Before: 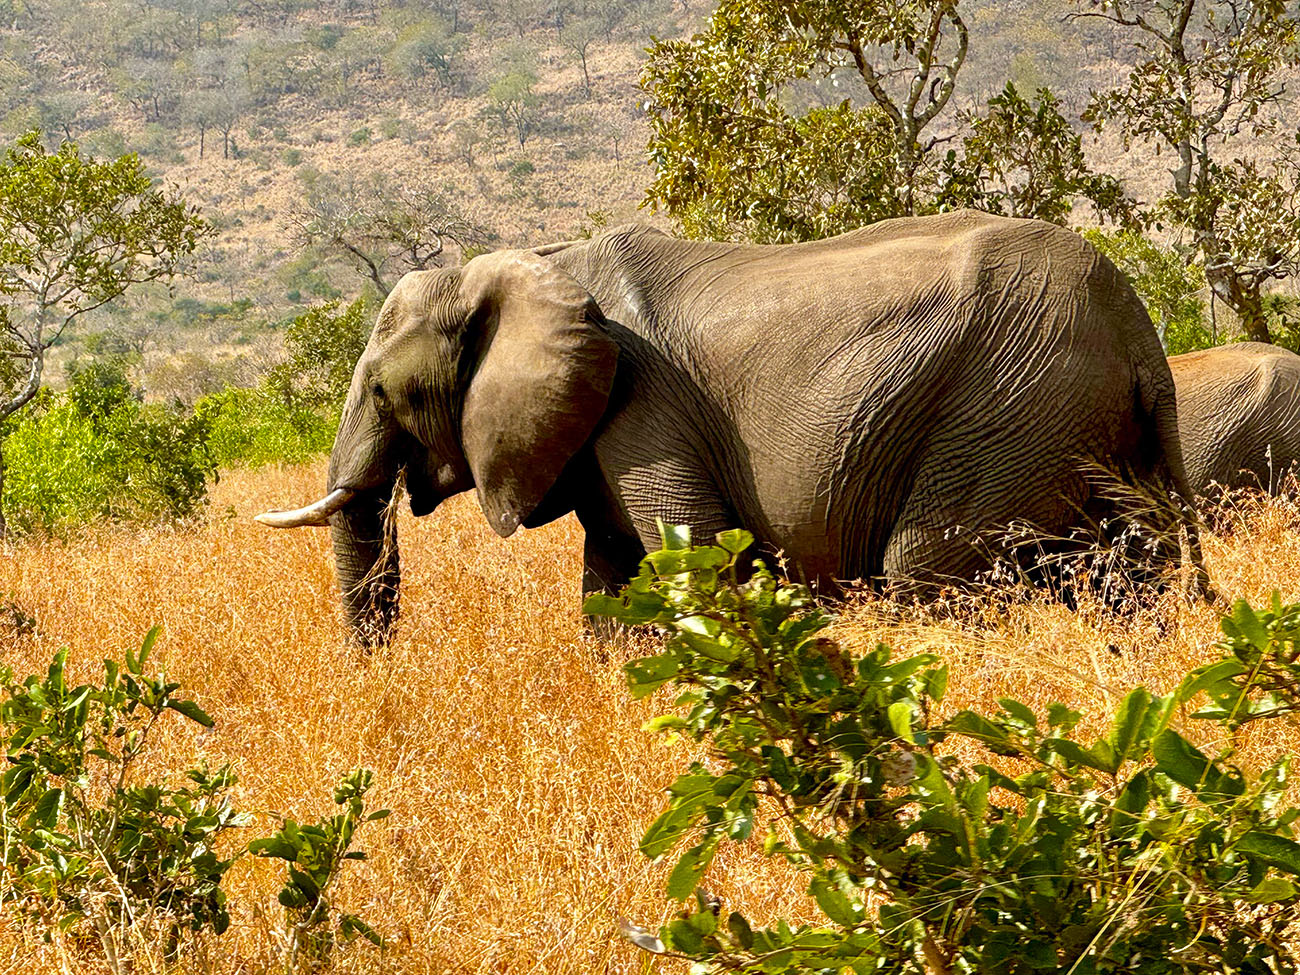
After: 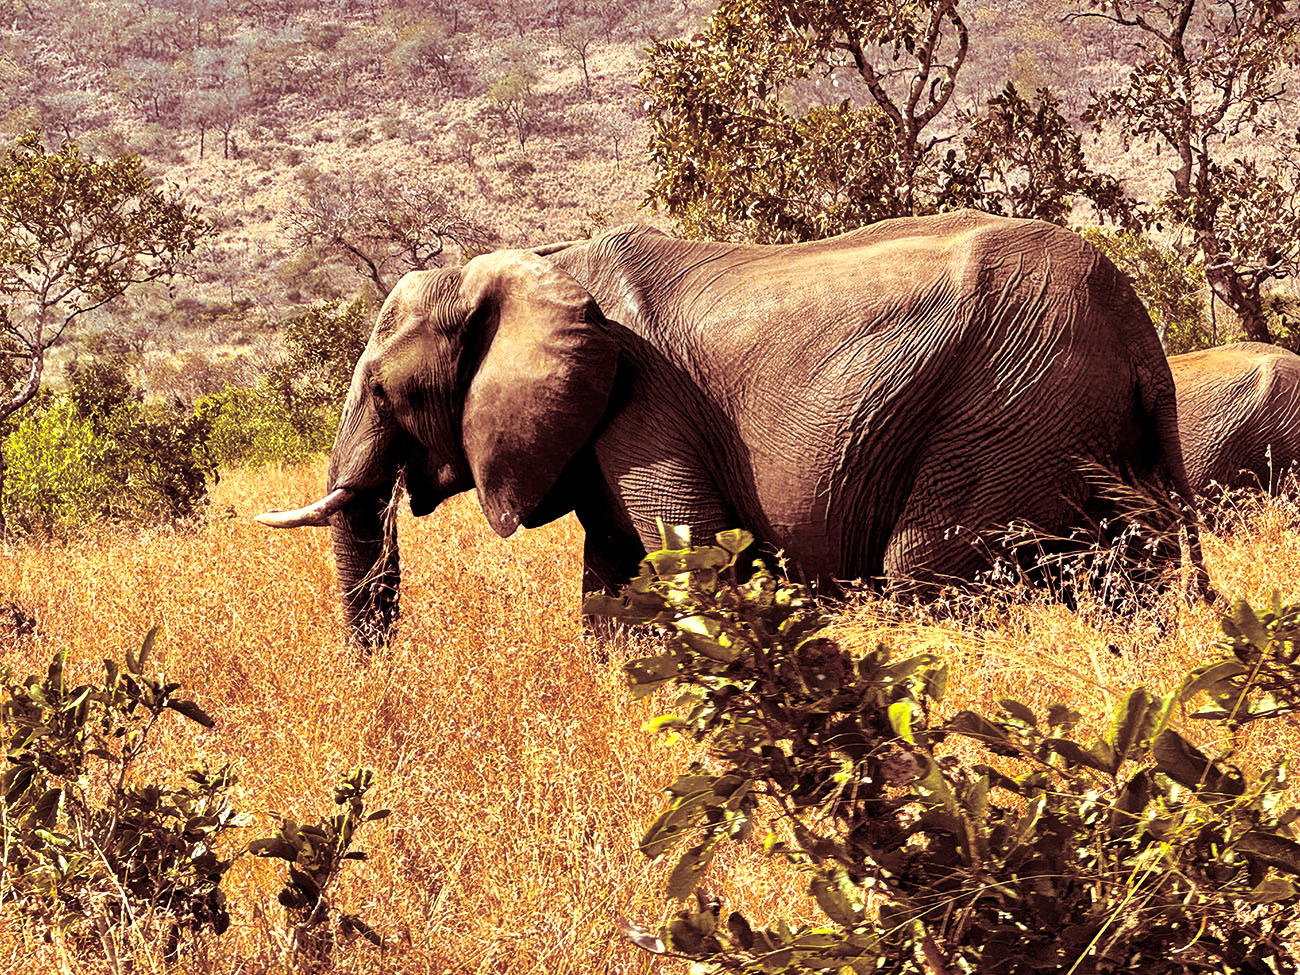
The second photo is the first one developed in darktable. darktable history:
shadows and highlights: highlights color adjustment 0%, low approximation 0.01, soften with gaussian
tone equalizer: -8 EV -0.417 EV, -7 EV -0.389 EV, -6 EV -0.333 EV, -5 EV -0.222 EV, -3 EV 0.222 EV, -2 EV 0.333 EV, -1 EV 0.389 EV, +0 EV 0.417 EV, edges refinement/feathering 500, mask exposure compensation -1.57 EV, preserve details no
haze removal: compatibility mode true, adaptive false
split-toning: highlights › saturation 0, balance -61.83
